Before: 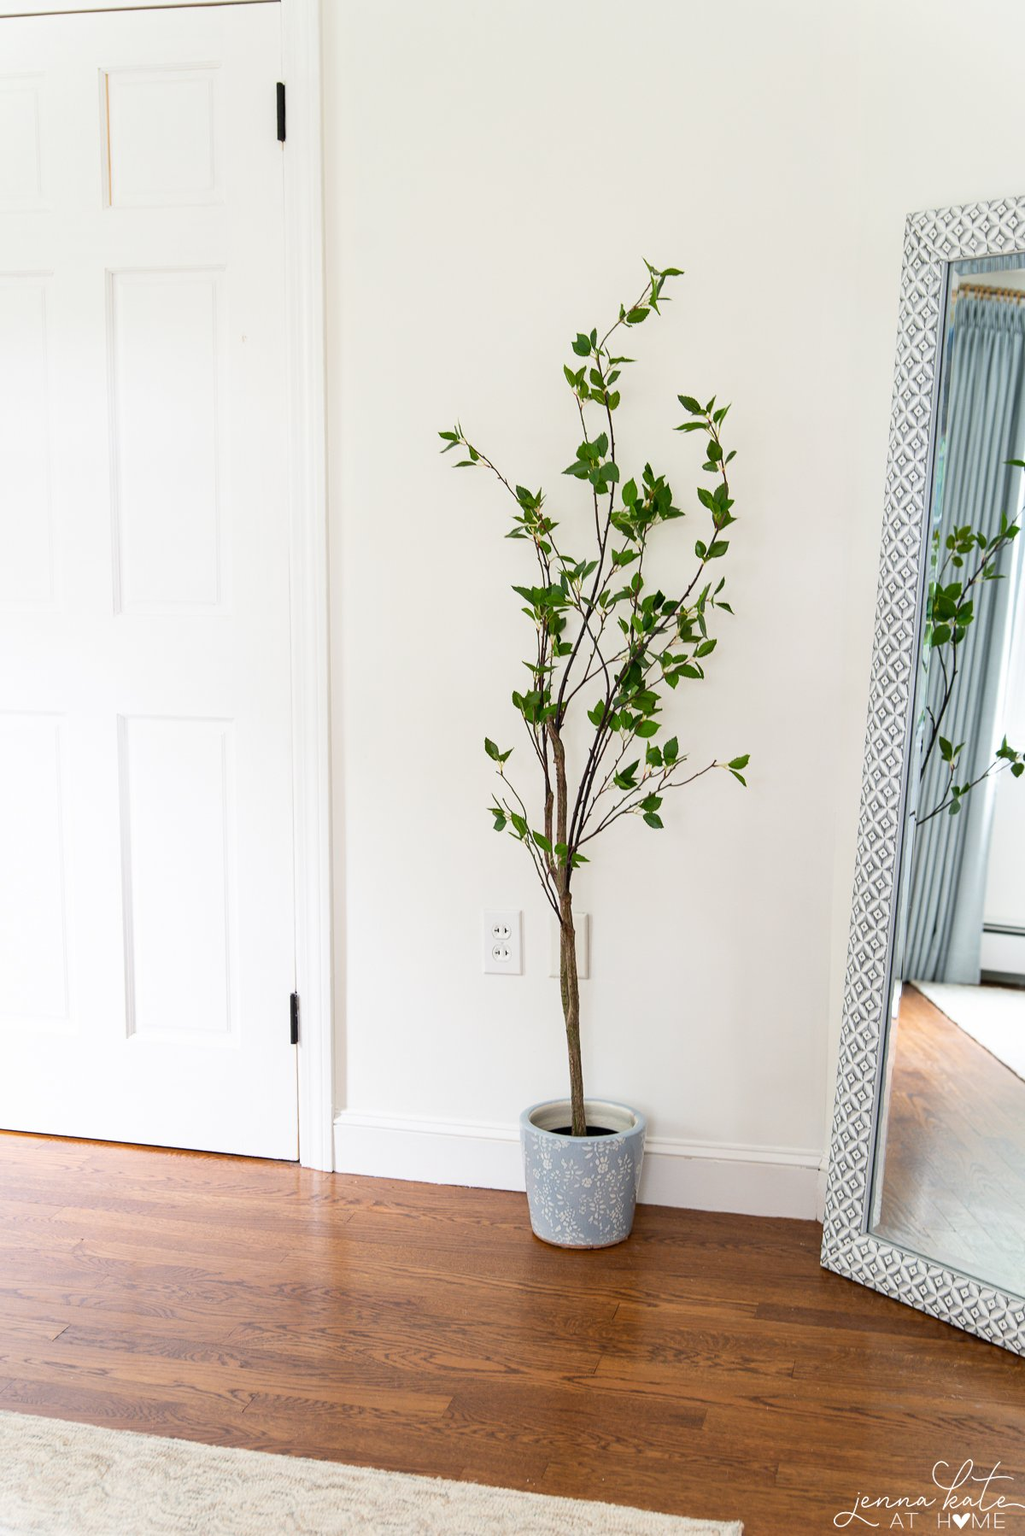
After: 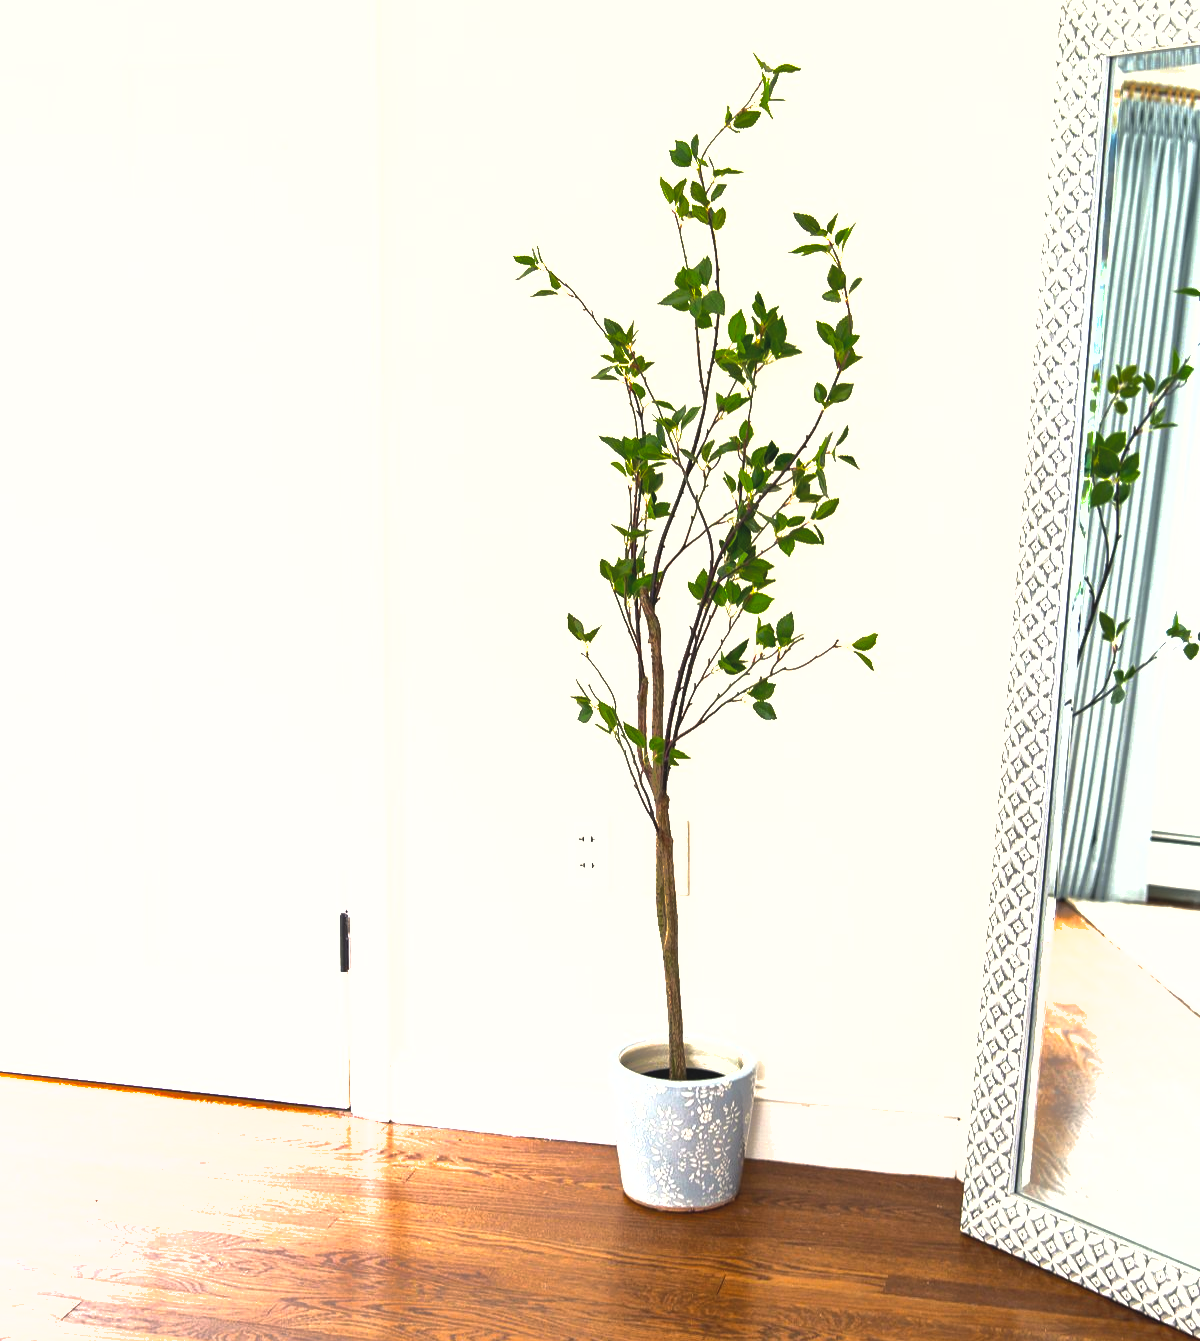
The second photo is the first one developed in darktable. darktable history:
tone equalizer: -8 EV -0.744 EV, -7 EV -0.671 EV, -6 EV -0.568 EV, -5 EV -0.406 EV, -3 EV 0.402 EV, -2 EV 0.6 EV, -1 EV 0.69 EV, +0 EV 0.776 EV, edges refinement/feathering 500, mask exposure compensation -1.57 EV, preserve details no
crop: top 13.943%, bottom 11.425%
color balance rgb: highlights gain › chroma 2.249%, highlights gain › hue 75.37°, global offset › luminance 0.475%, perceptual saturation grading › global saturation 0.266%, perceptual brilliance grading › global brilliance 18.071%, global vibrance 20%
shadows and highlights: on, module defaults
